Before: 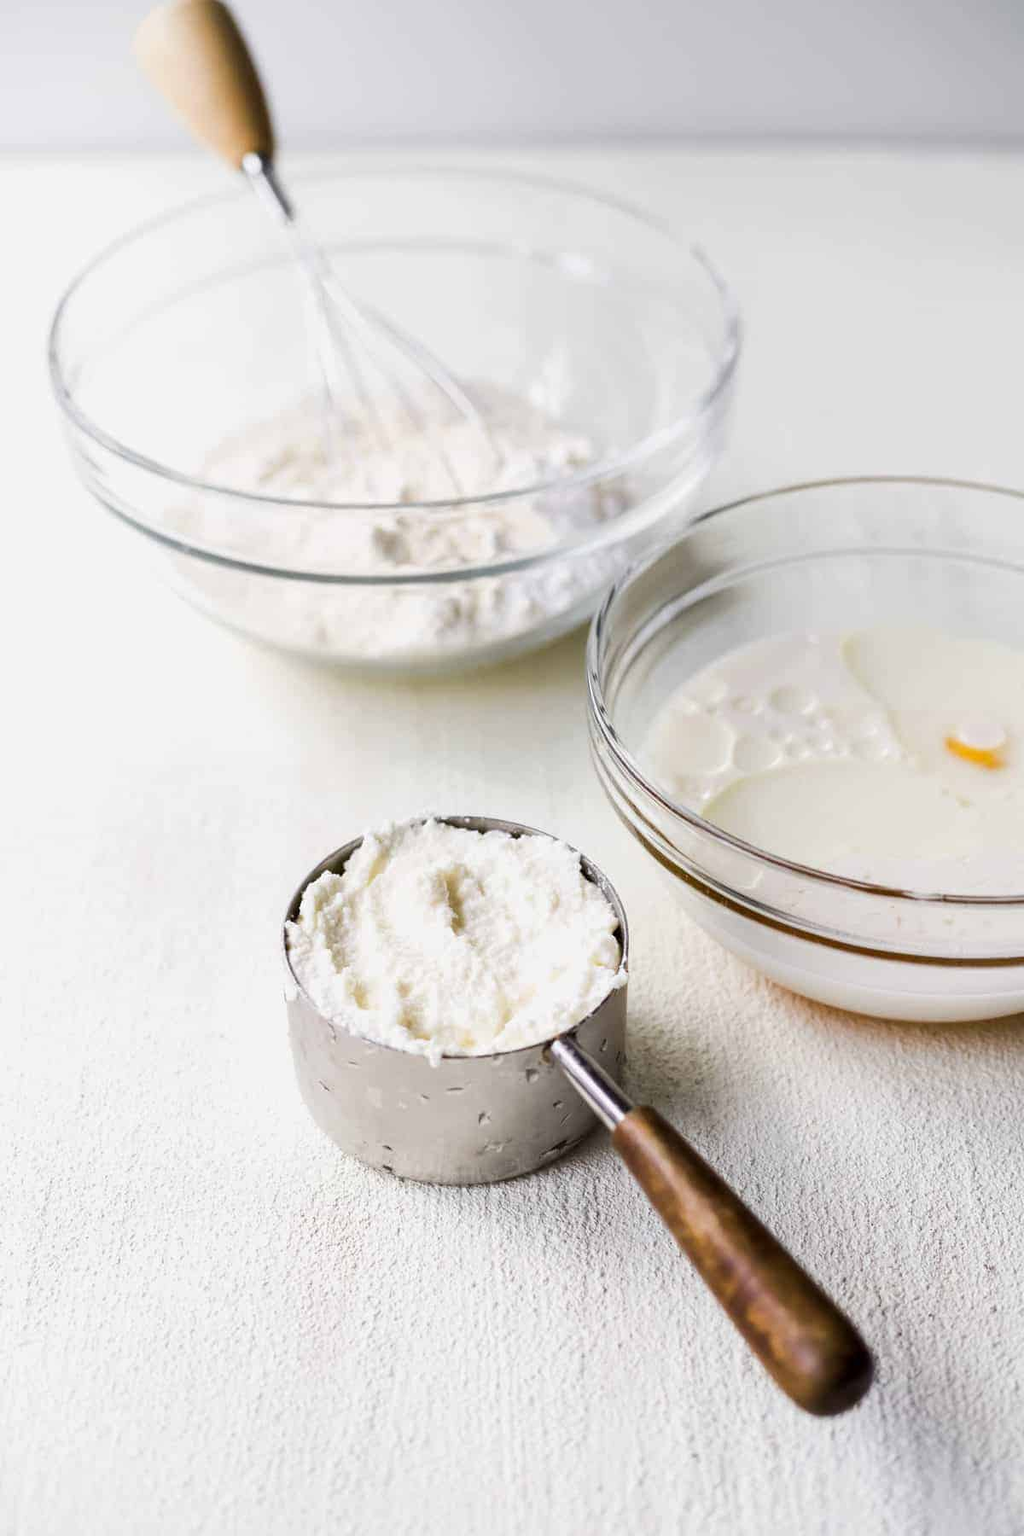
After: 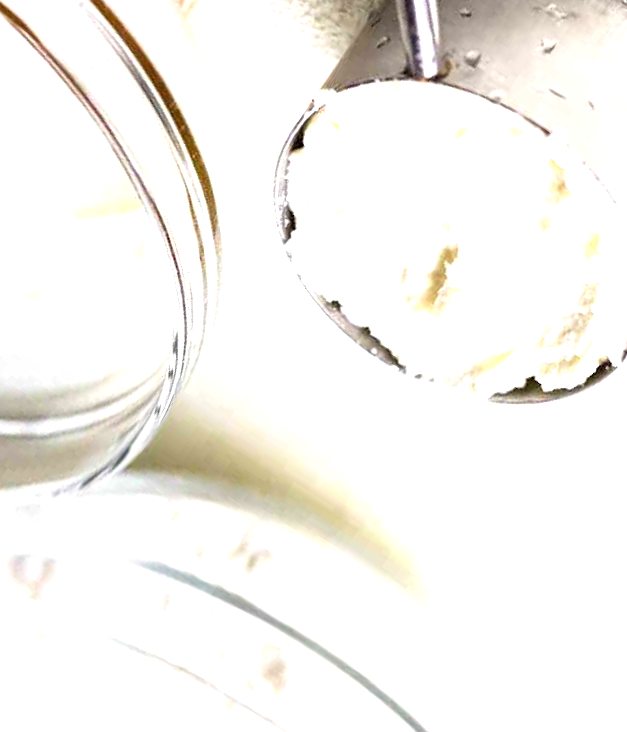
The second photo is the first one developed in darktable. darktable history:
crop and rotate: angle 147.13°, left 9.123%, top 15.668%, right 4.447%, bottom 17.064%
exposure: exposure 1.071 EV, compensate exposure bias true, compensate highlight preservation false
